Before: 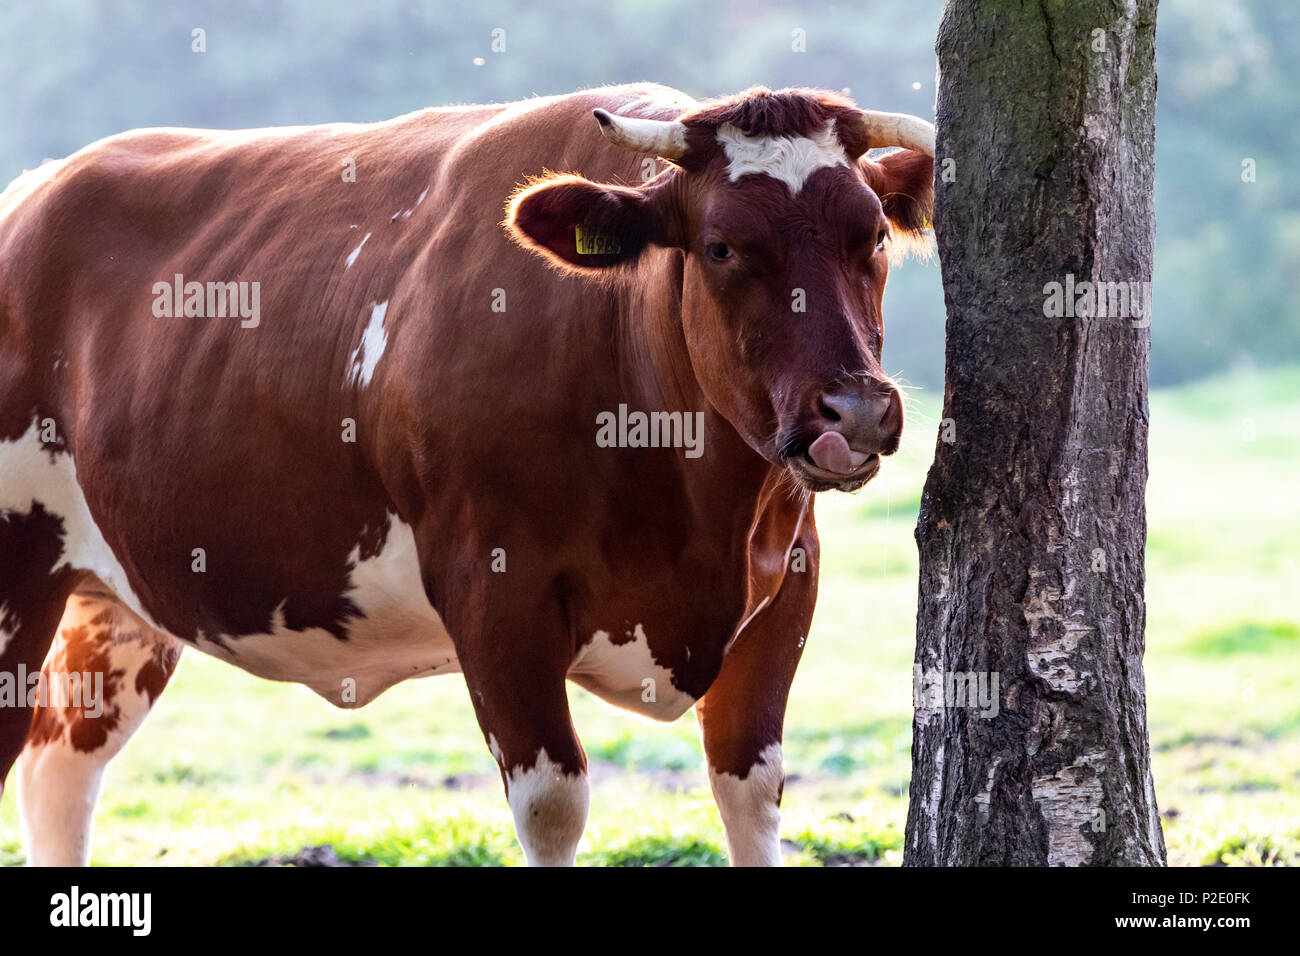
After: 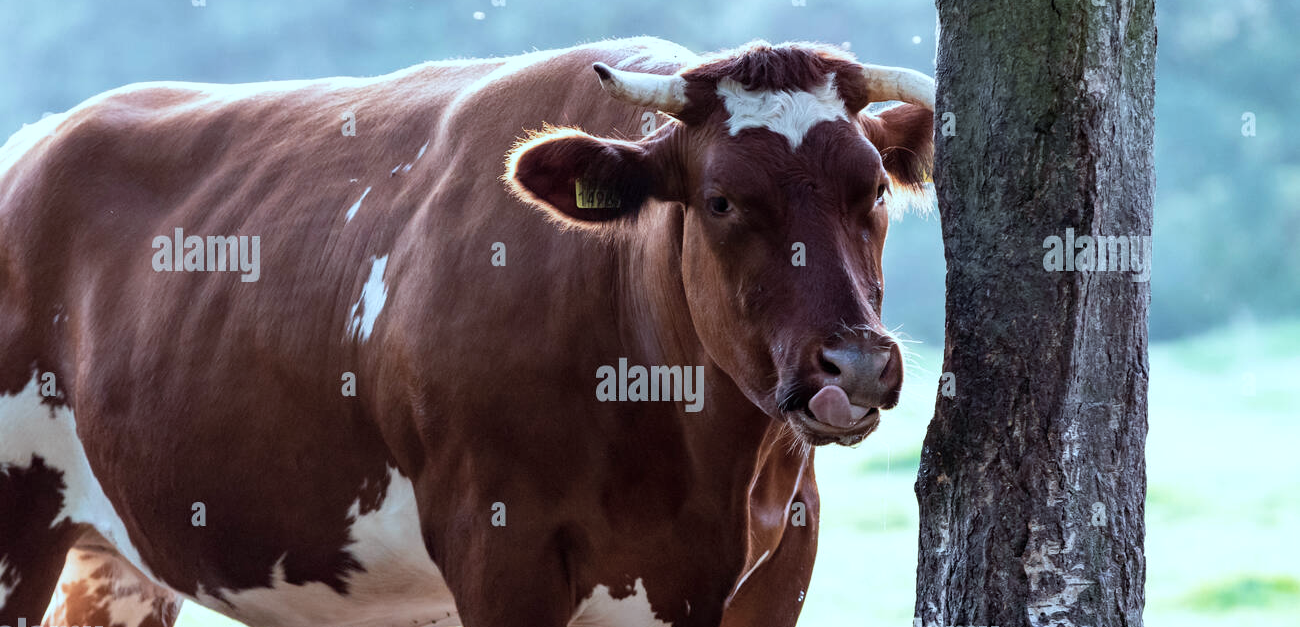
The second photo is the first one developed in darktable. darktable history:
crop and rotate: top 4.888%, bottom 29.444%
color correction: highlights a* -13.01, highlights b* -17.74, saturation 0.704
velvia: strength 15.18%
